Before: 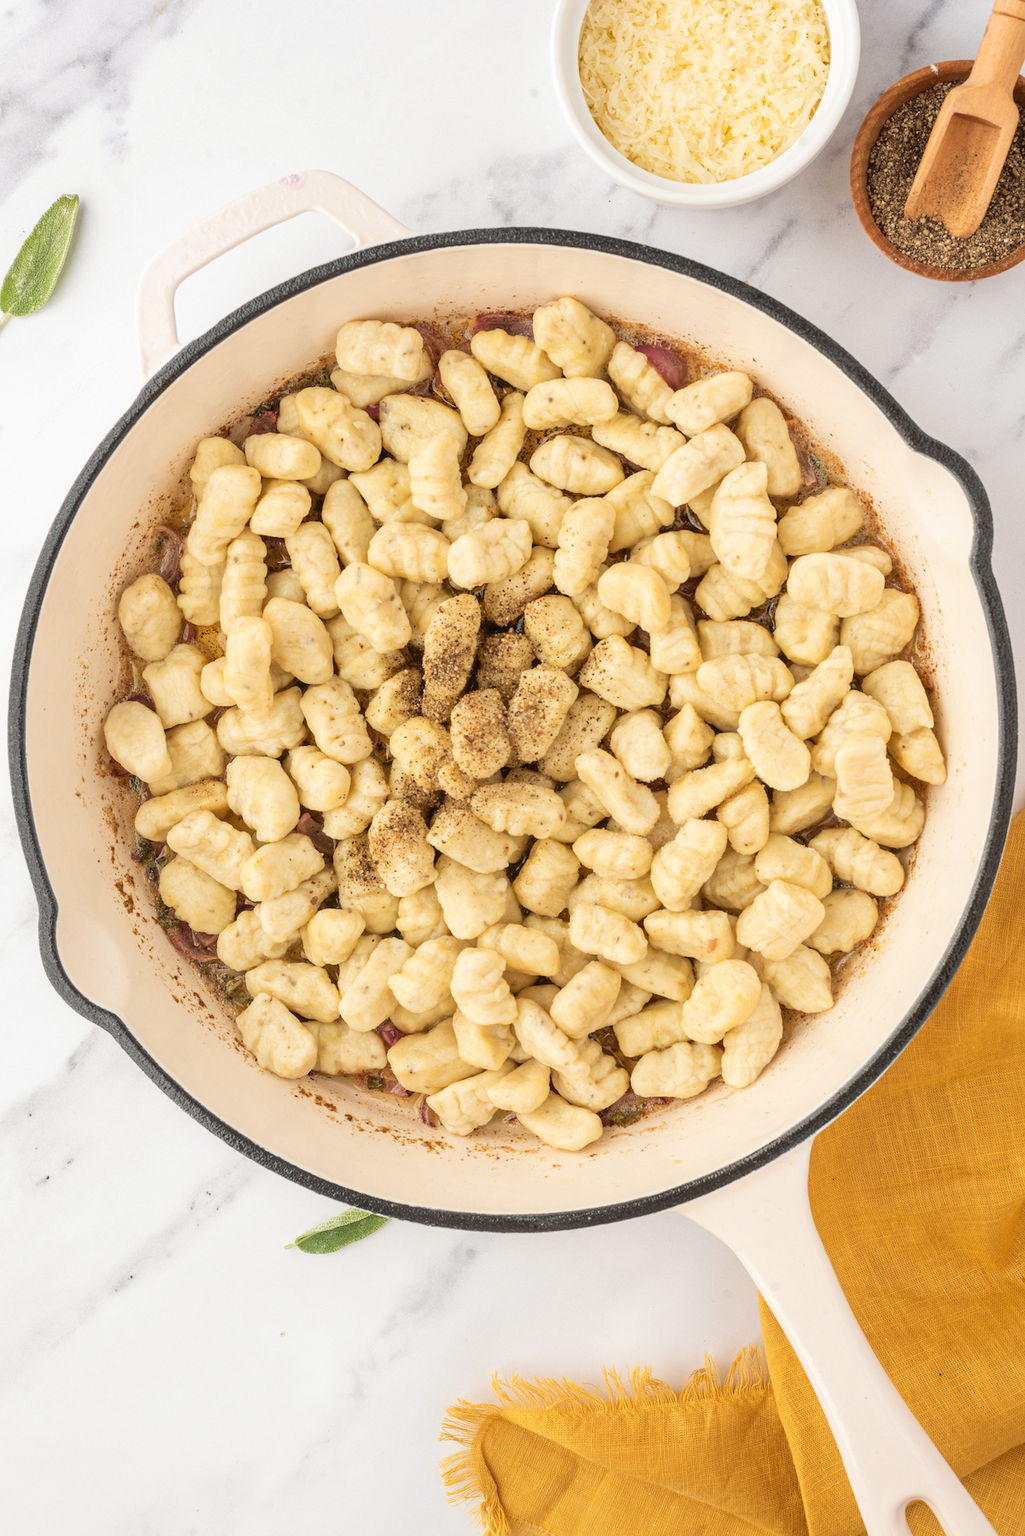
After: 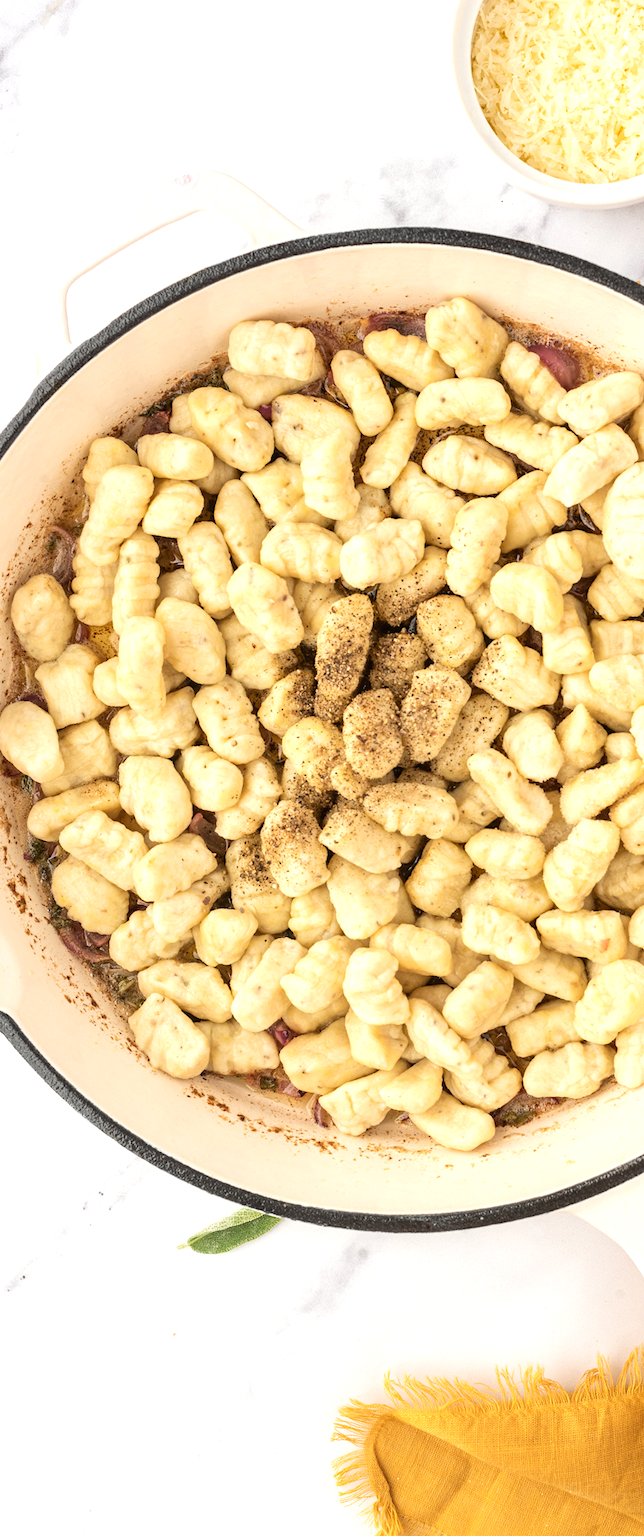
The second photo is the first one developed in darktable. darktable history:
tone equalizer: -8 EV -0.41 EV, -7 EV -0.391 EV, -6 EV -0.328 EV, -5 EV -0.194 EV, -3 EV 0.207 EV, -2 EV 0.313 EV, -1 EV 0.398 EV, +0 EV 0.422 EV, edges refinement/feathering 500, mask exposure compensation -1.57 EV, preserve details no
crop: left 10.532%, right 26.523%
